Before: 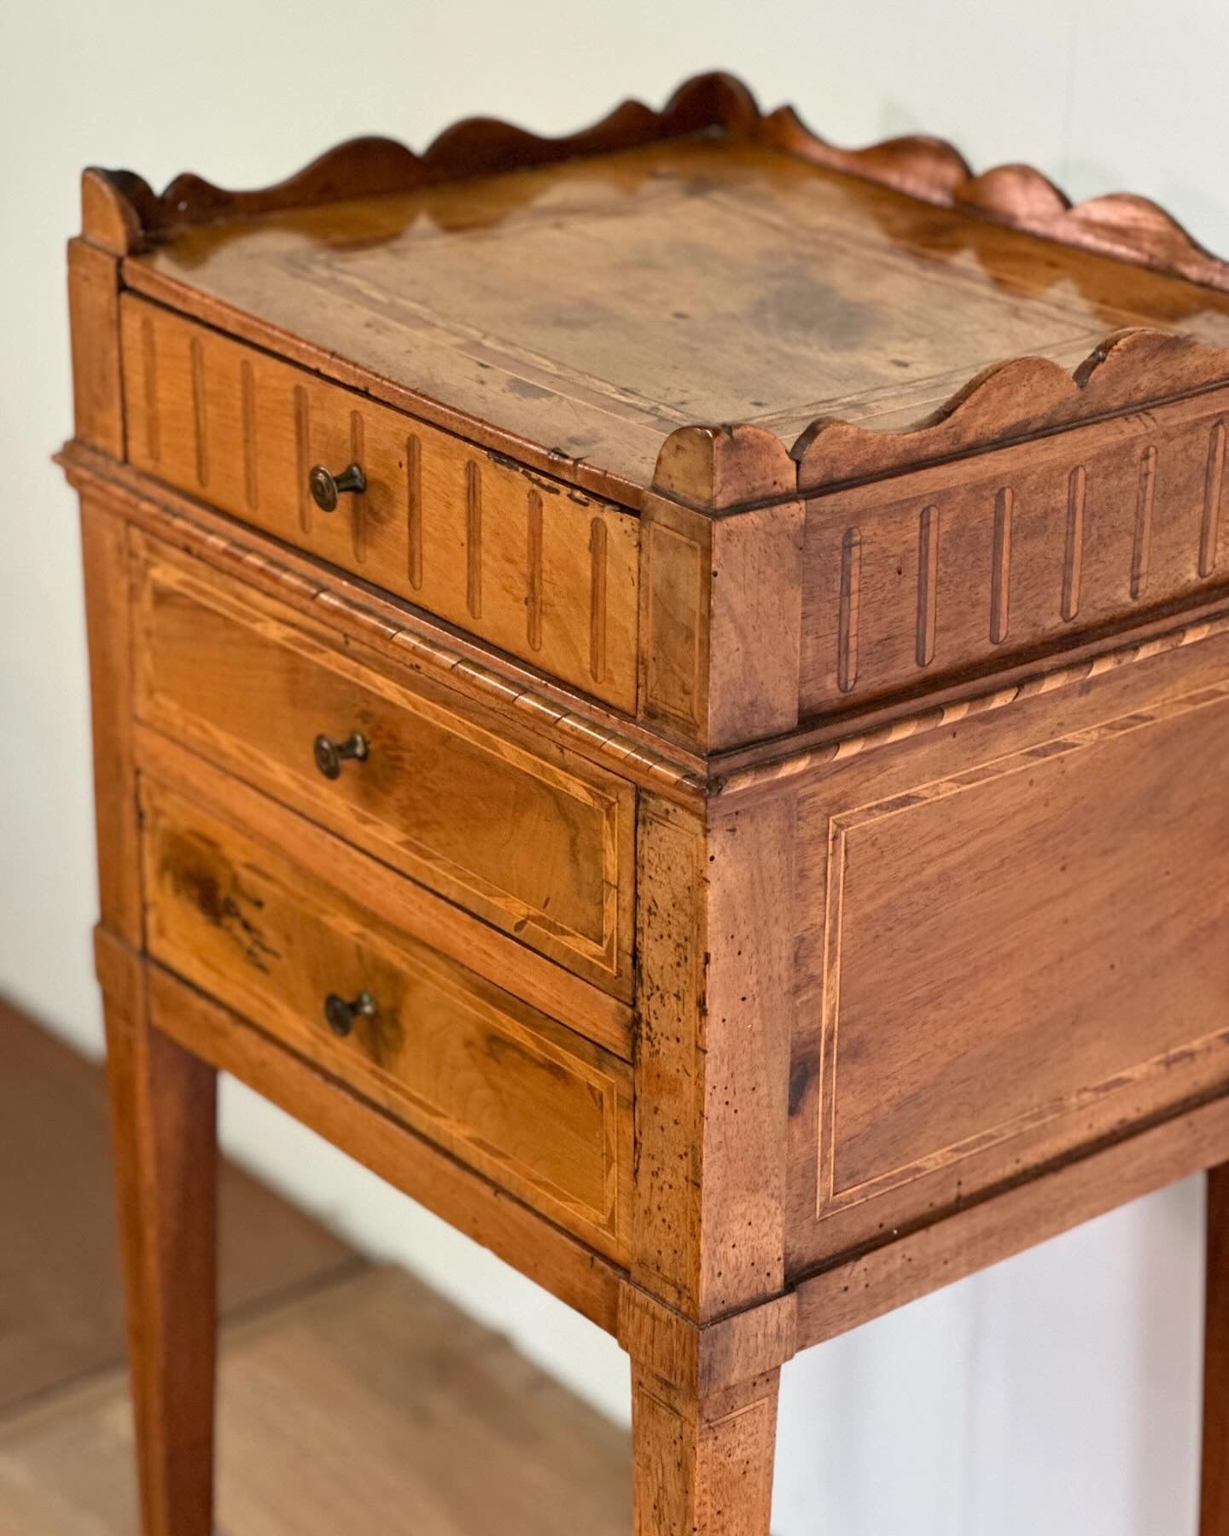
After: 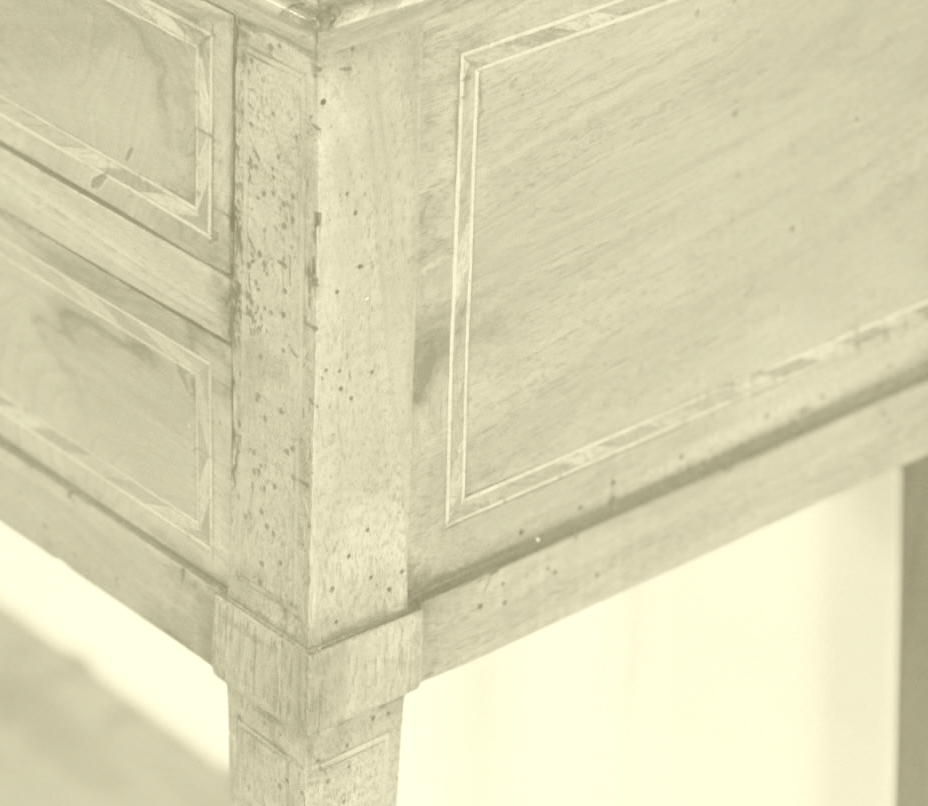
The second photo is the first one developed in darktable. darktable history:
crop and rotate: left 35.509%, top 50.238%, bottom 4.934%
colorize: hue 43.2°, saturation 40%, version 1
